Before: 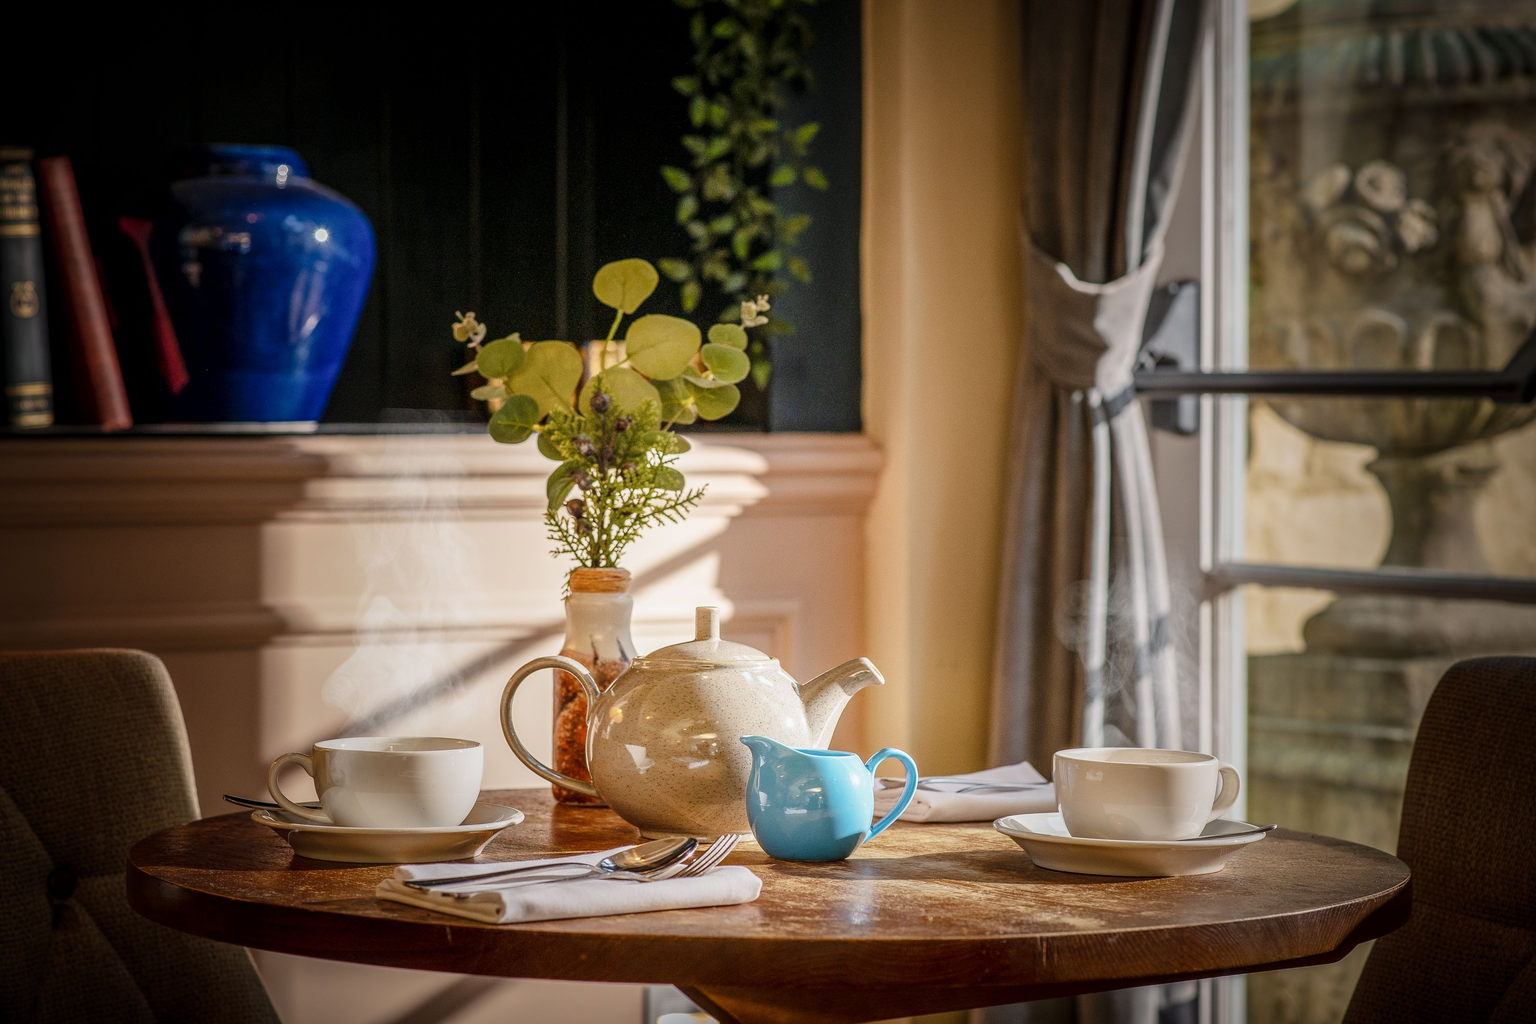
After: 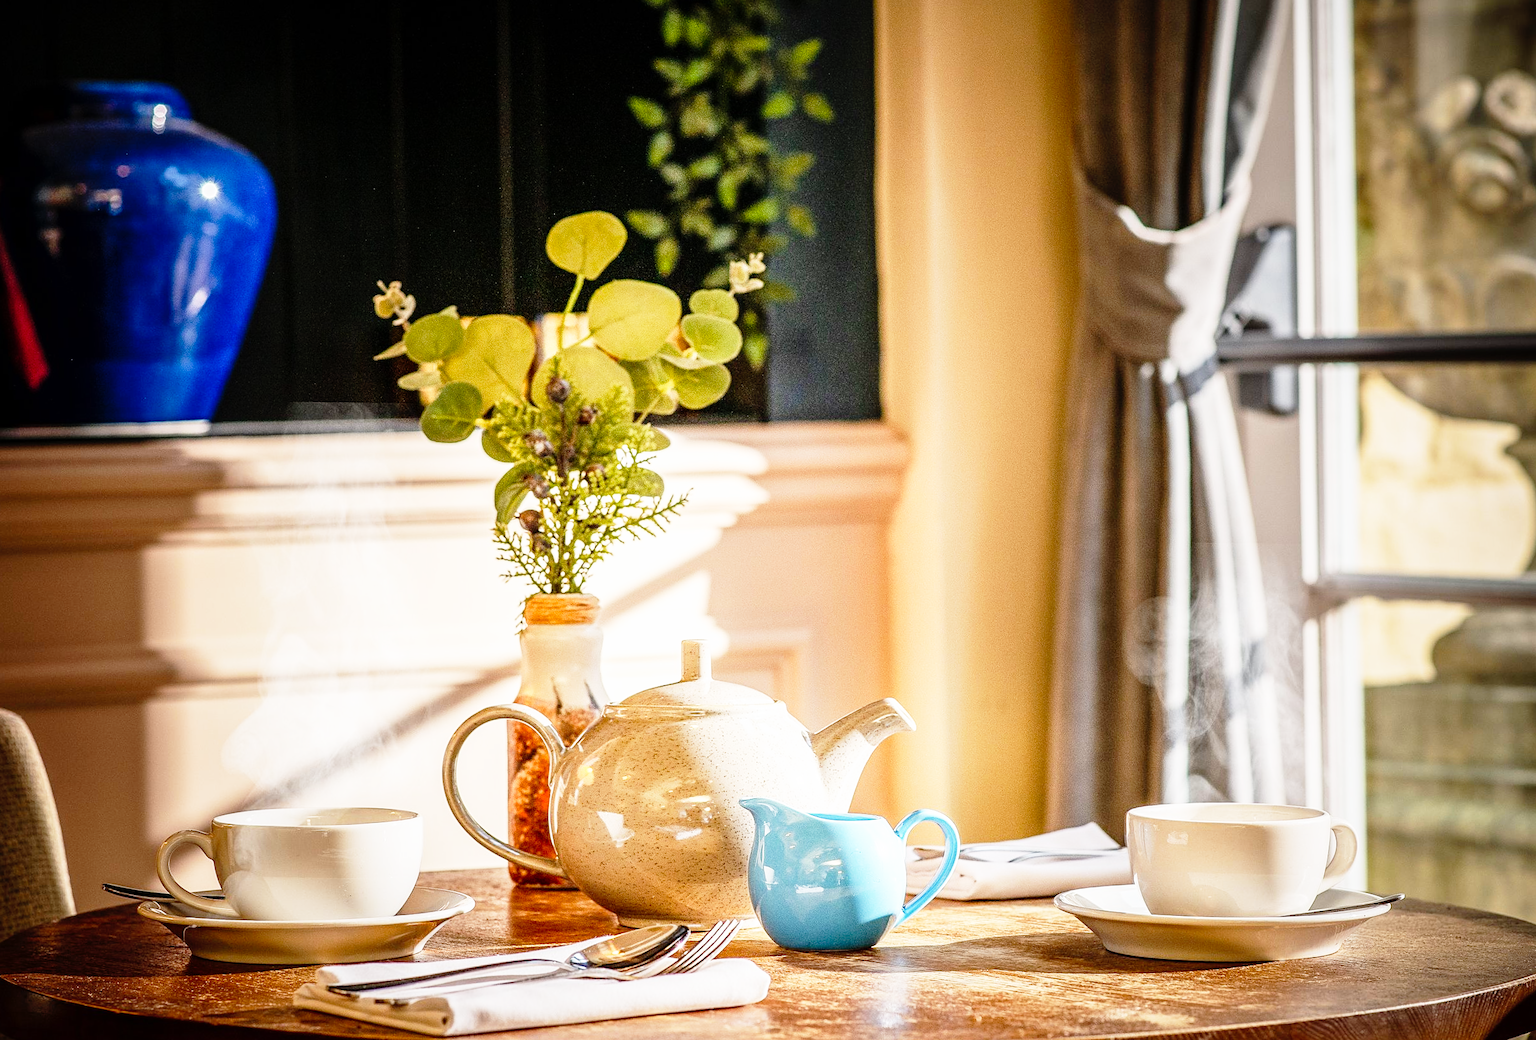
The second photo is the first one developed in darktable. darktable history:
sharpen: amount 0.2
crop and rotate: left 10.071%, top 10.071%, right 10.02%, bottom 10.02%
rotate and perspective: rotation -1.17°, automatic cropping off
base curve: curves: ch0 [(0, 0) (0.012, 0.01) (0.073, 0.168) (0.31, 0.711) (0.645, 0.957) (1, 1)], preserve colors none
